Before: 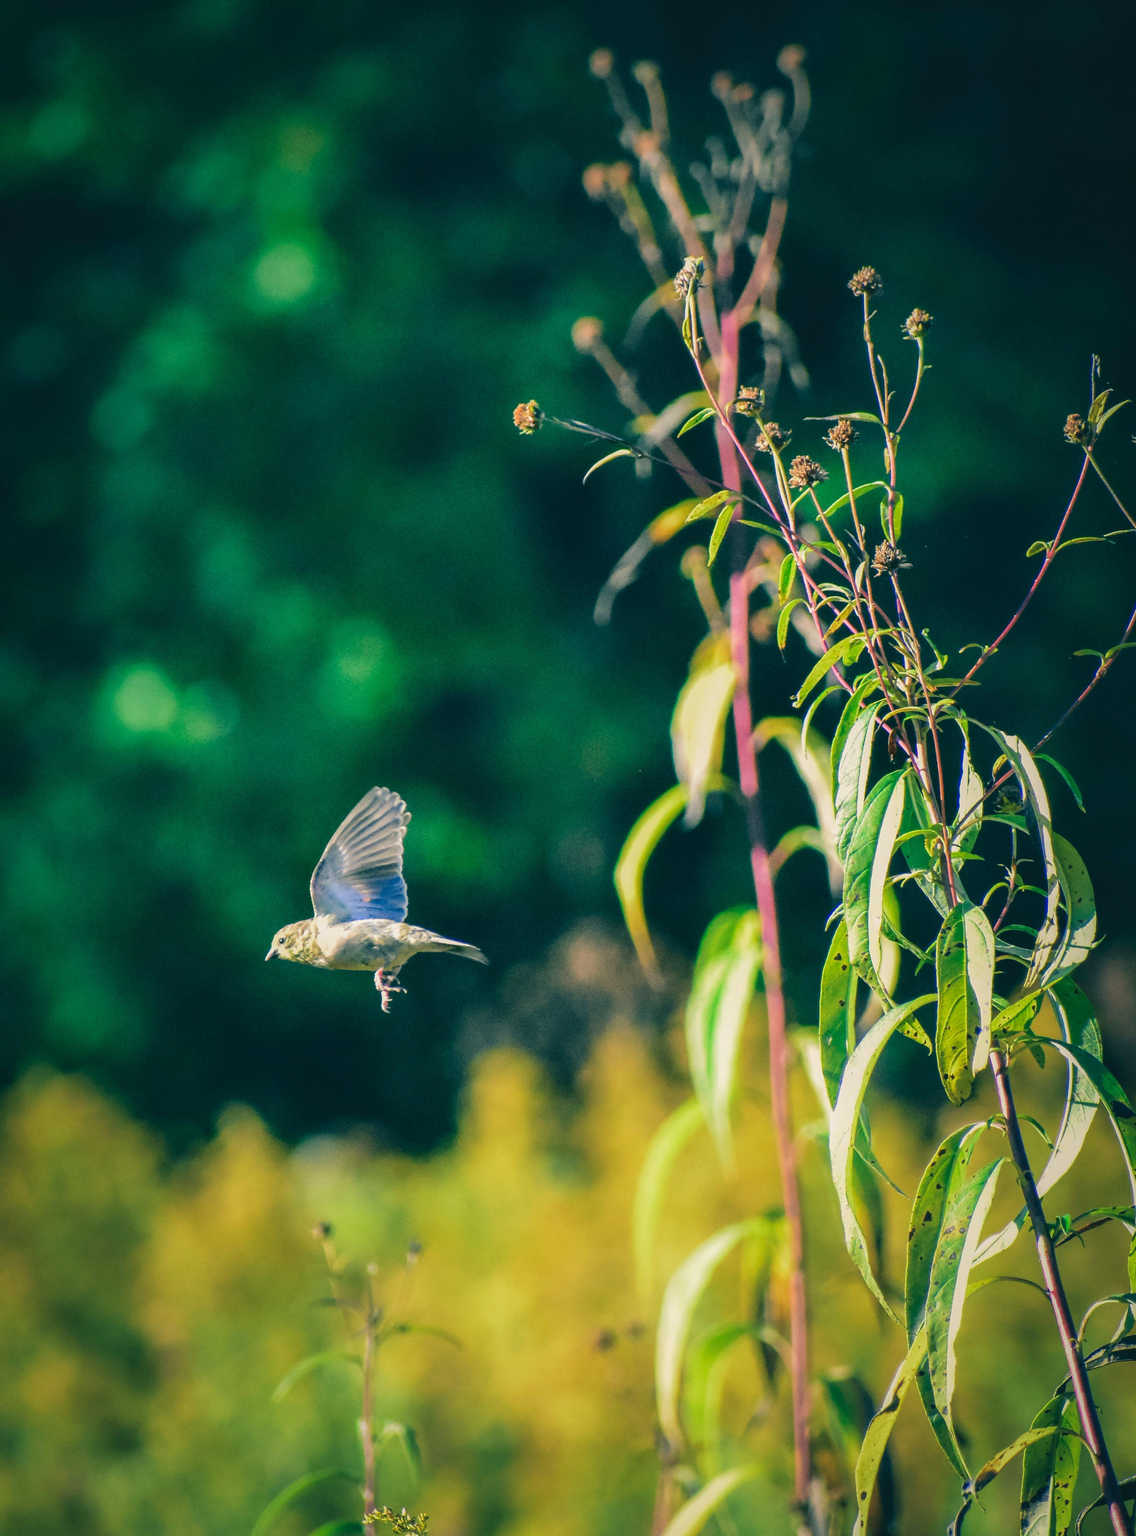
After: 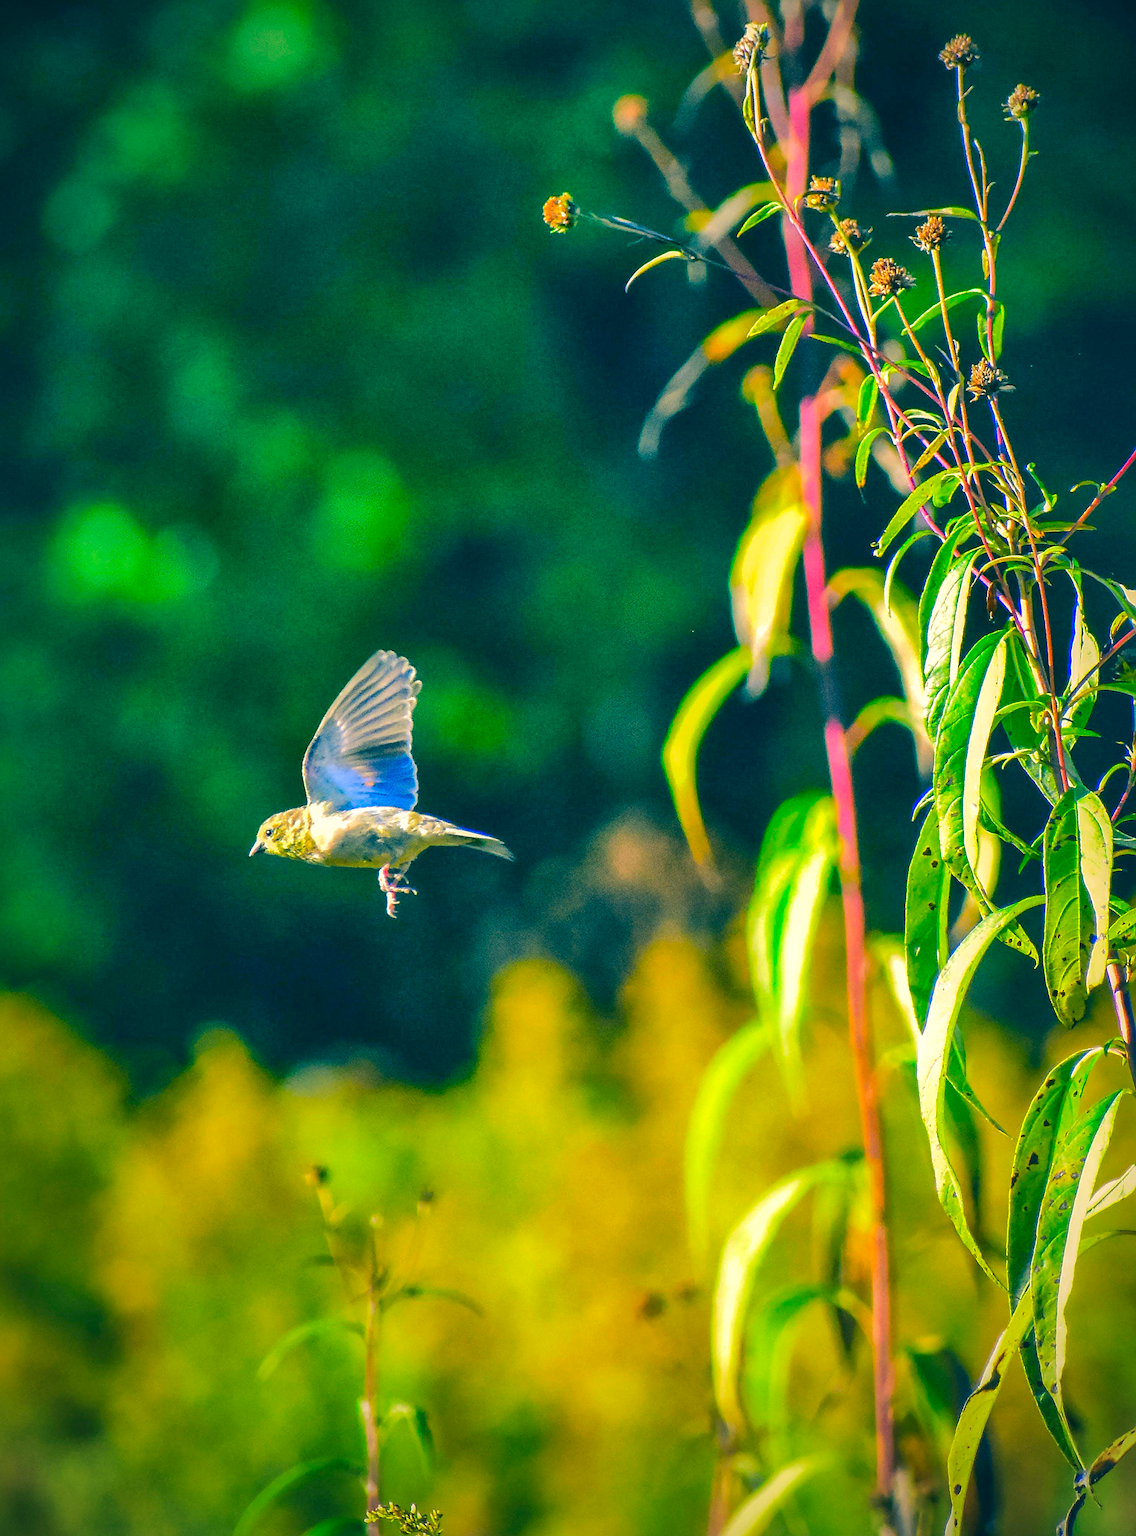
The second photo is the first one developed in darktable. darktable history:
vignetting: fall-off radius 81.94%
shadows and highlights: on, module defaults
tone equalizer: -8 EV -0.417 EV, -7 EV -0.389 EV, -6 EV -0.333 EV, -5 EV -0.222 EV, -3 EV 0.222 EV, -2 EV 0.333 EV, -1 EV 0.389 EV, +0 EV 0.417 EV, edges refinement/feathering 500, mask exposure compensation -1.25 EV, preserve details no
color contrast: green-magenta contrast 1.55, blue-yellow contrast 1.83
crop and rotate: left 4.842%, top 15.51%, right 10.668%
sharpen: on, module defaults
white balance: emerald 1
